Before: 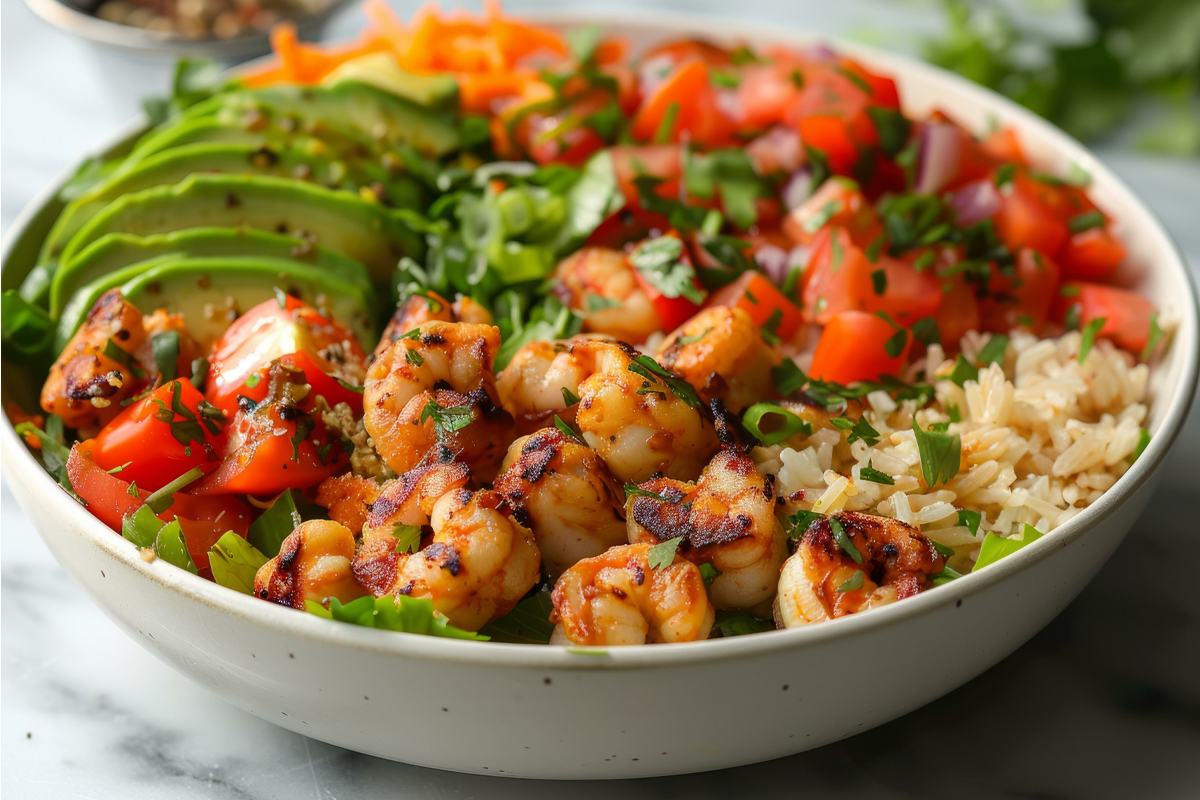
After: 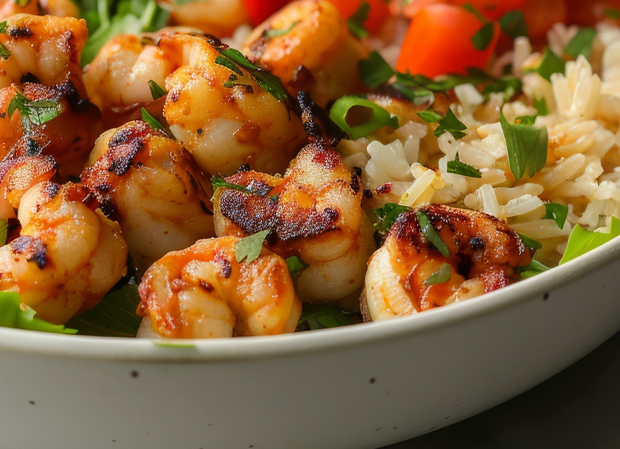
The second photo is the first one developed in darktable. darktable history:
exposure: compensate exposure bias true, compensate highlight preservation false
crop: left 34.425%, top 38.388%, right 13.841%, bottom 5.399%
